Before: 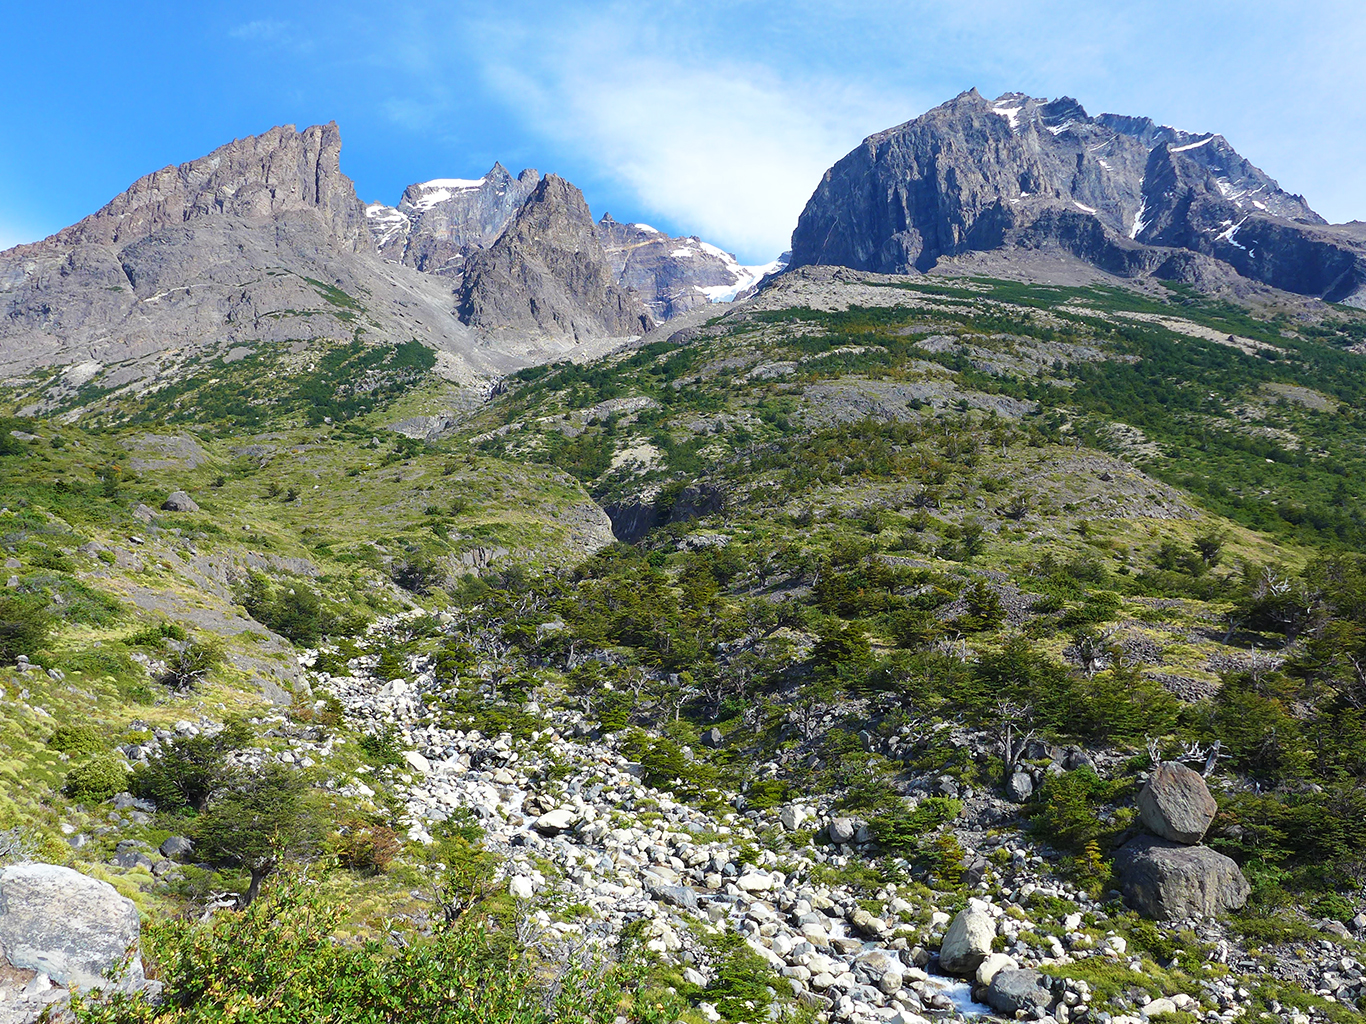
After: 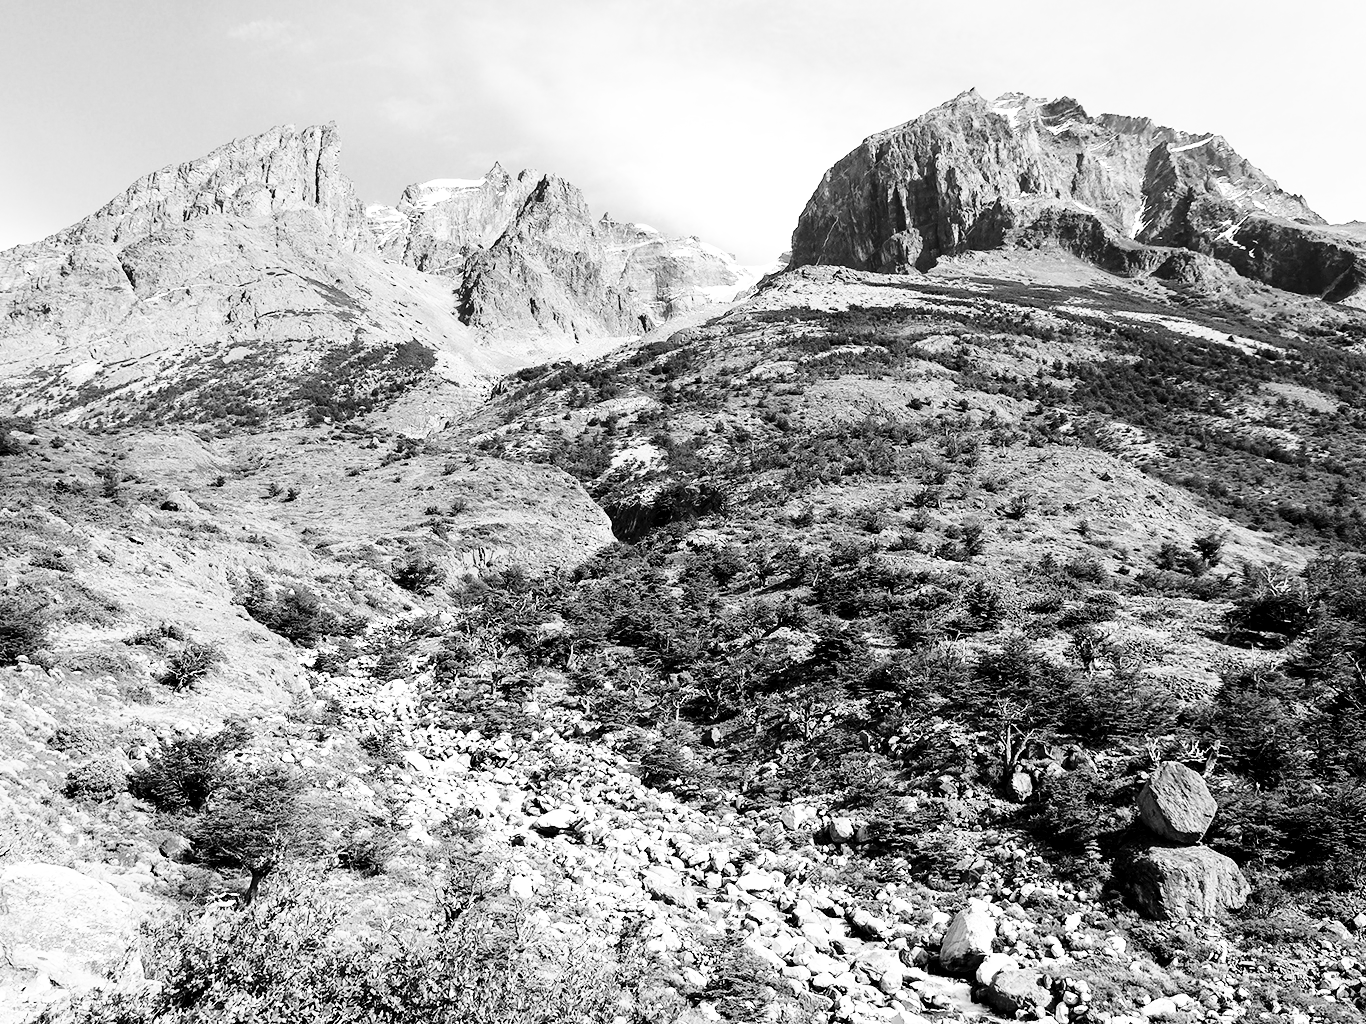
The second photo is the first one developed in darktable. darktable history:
monochrome: a 32, b 64, size 2.3, highlights 1
base curve: curves: ch0 [(0, 0) (0.028, 0.03) (0.121, 0.232) (0.46, 0.748) (0.859, 0.968) (1, 1)], preserve colors none
contrast brightness saturation: contrast 0.2, brightness -0.11, saturation 0.1
rgb levels: levels [[0.013, 0.434, 0.89], [0, 0.5, 1], [0, 0.5, 1]]
